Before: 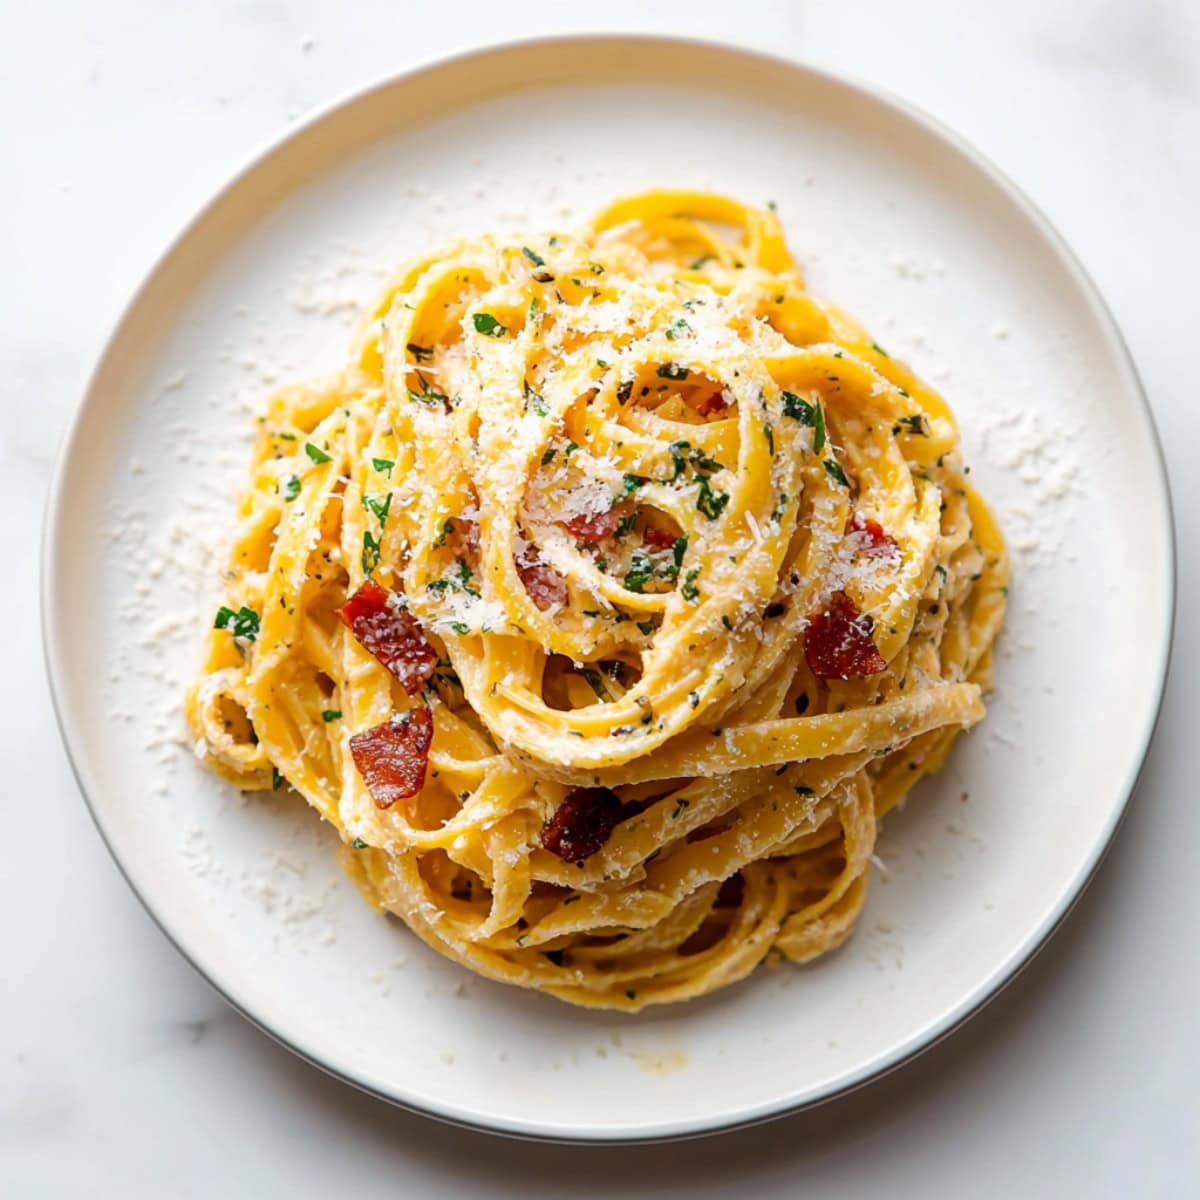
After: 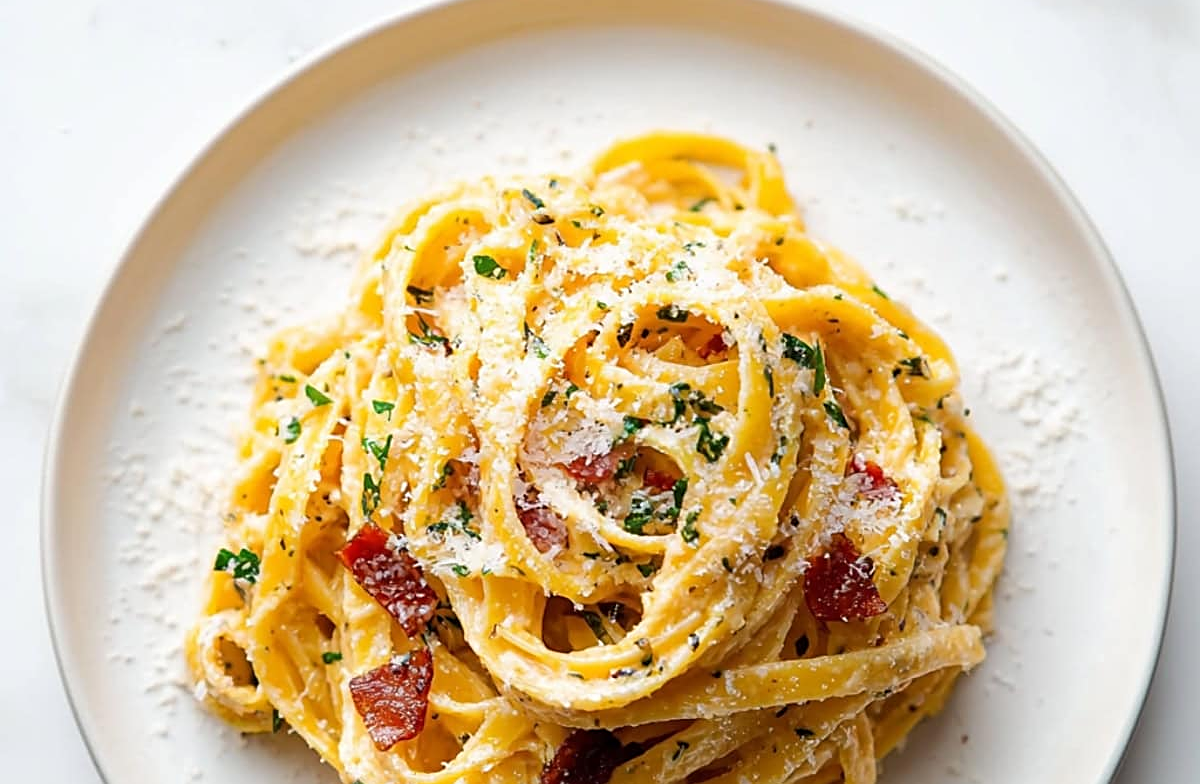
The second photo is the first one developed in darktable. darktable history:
crop and rotate: top 4.851%, bottom 29.732%
sharpen: on, module defaults
